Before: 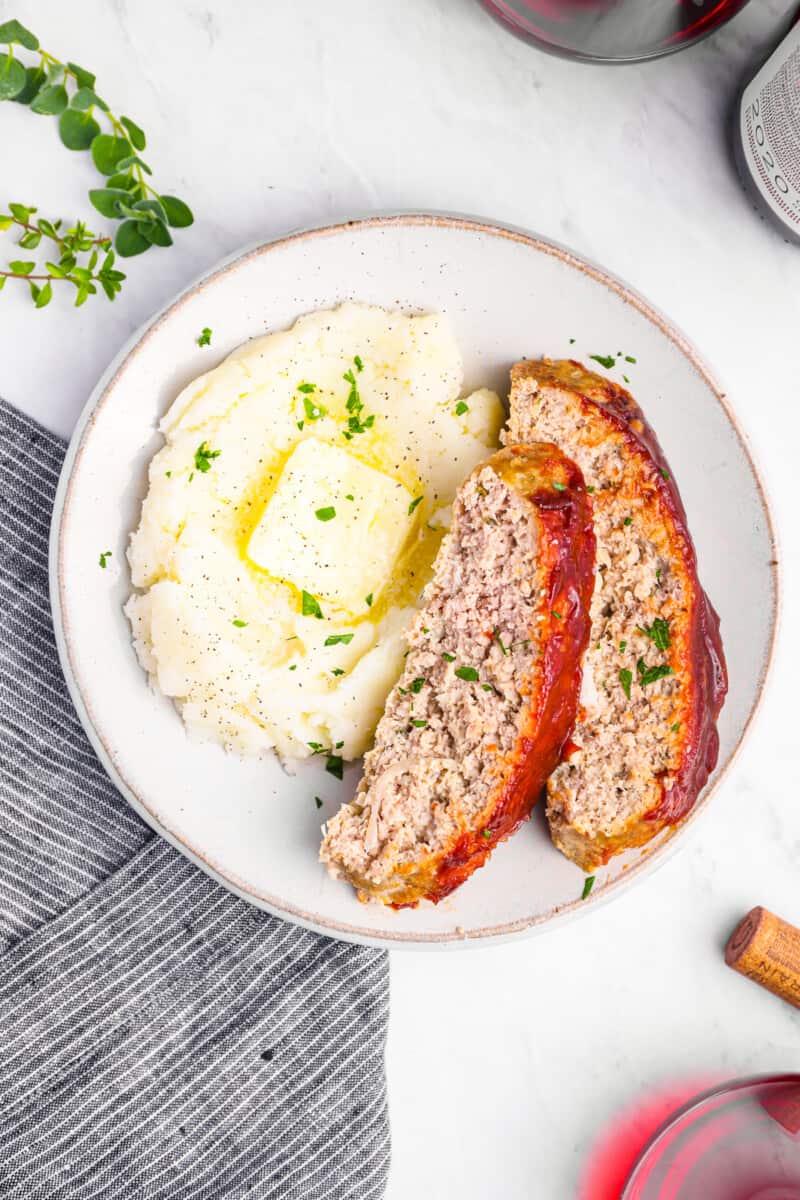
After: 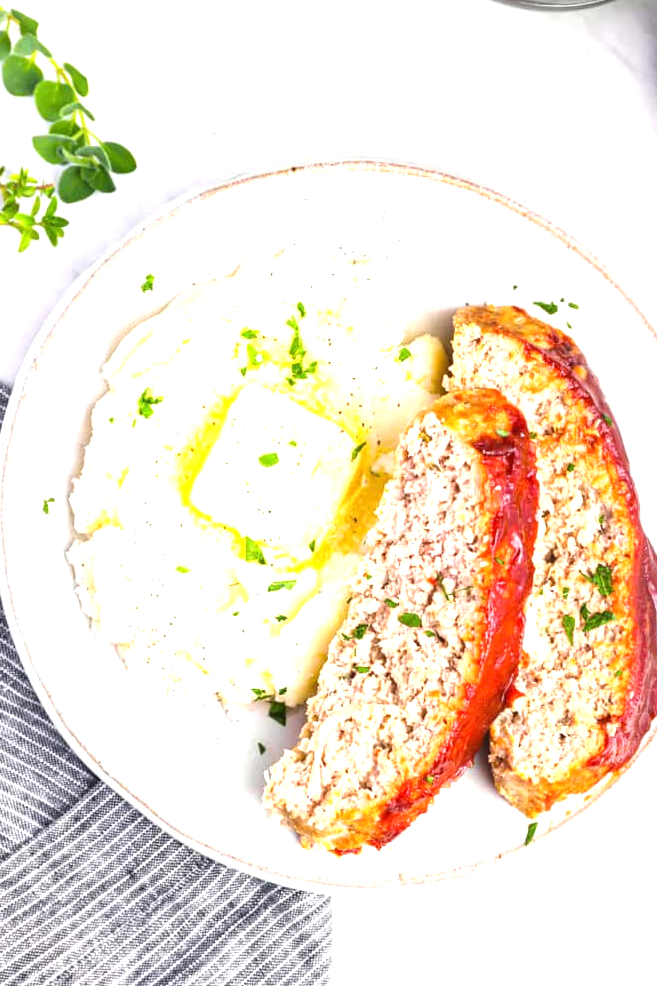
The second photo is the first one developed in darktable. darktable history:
crop and rotate: left 7.196%, top 4.574%, right 10.605%, bottom 13.178%
exposure: exposure 0.943 EV, compensate highlight preservation false
